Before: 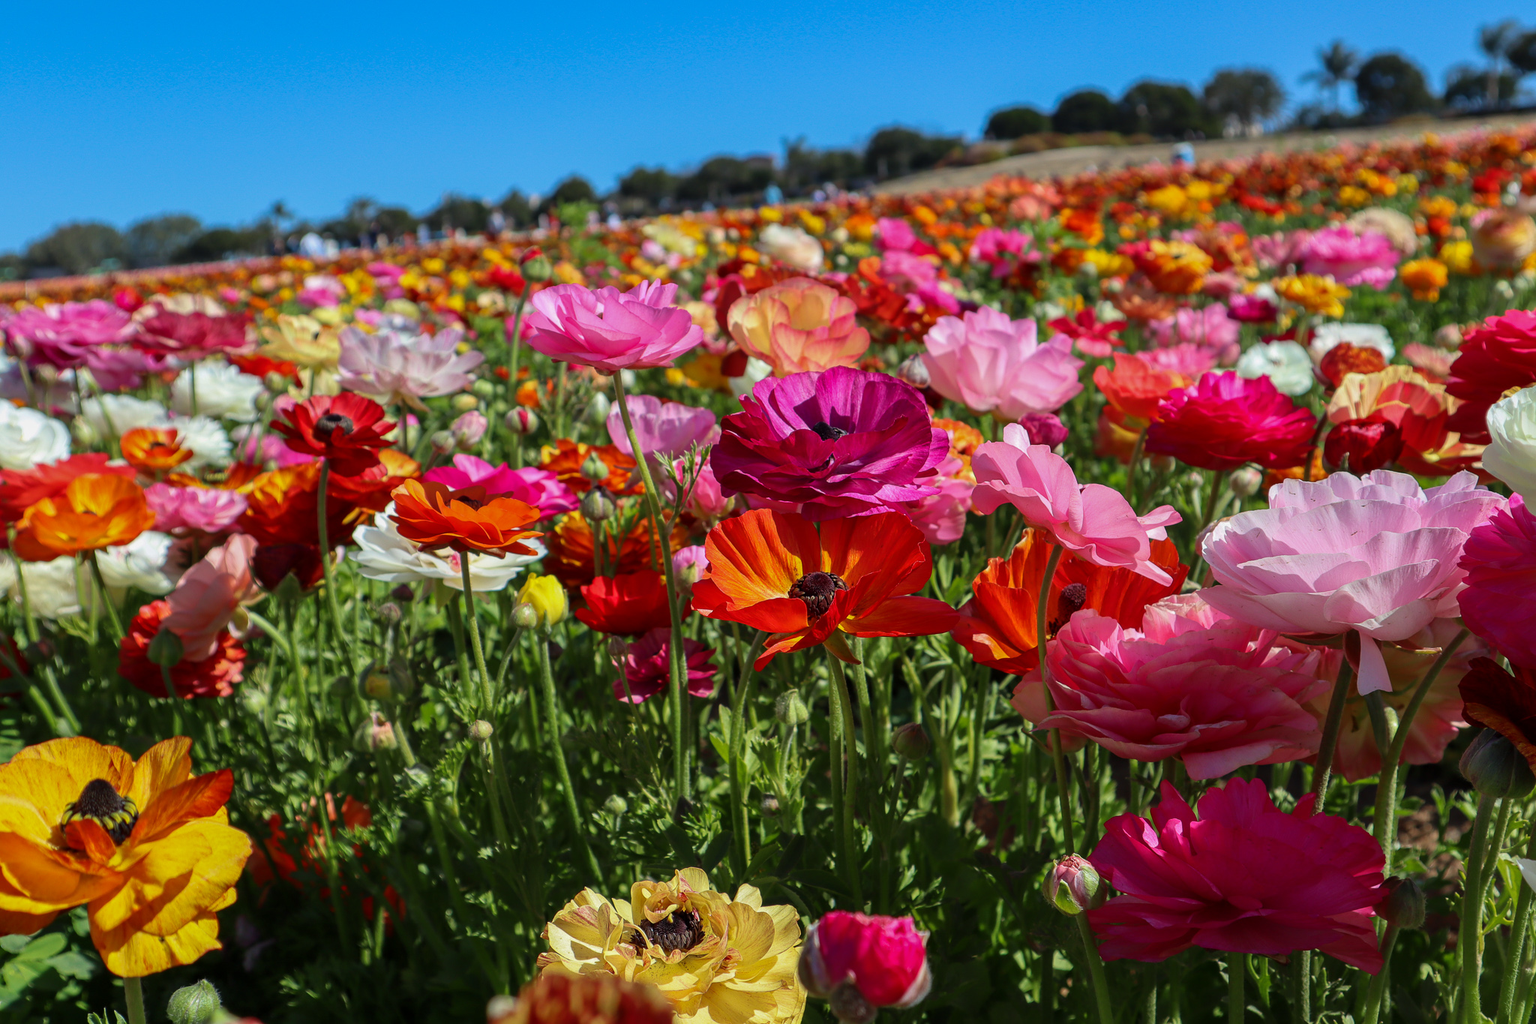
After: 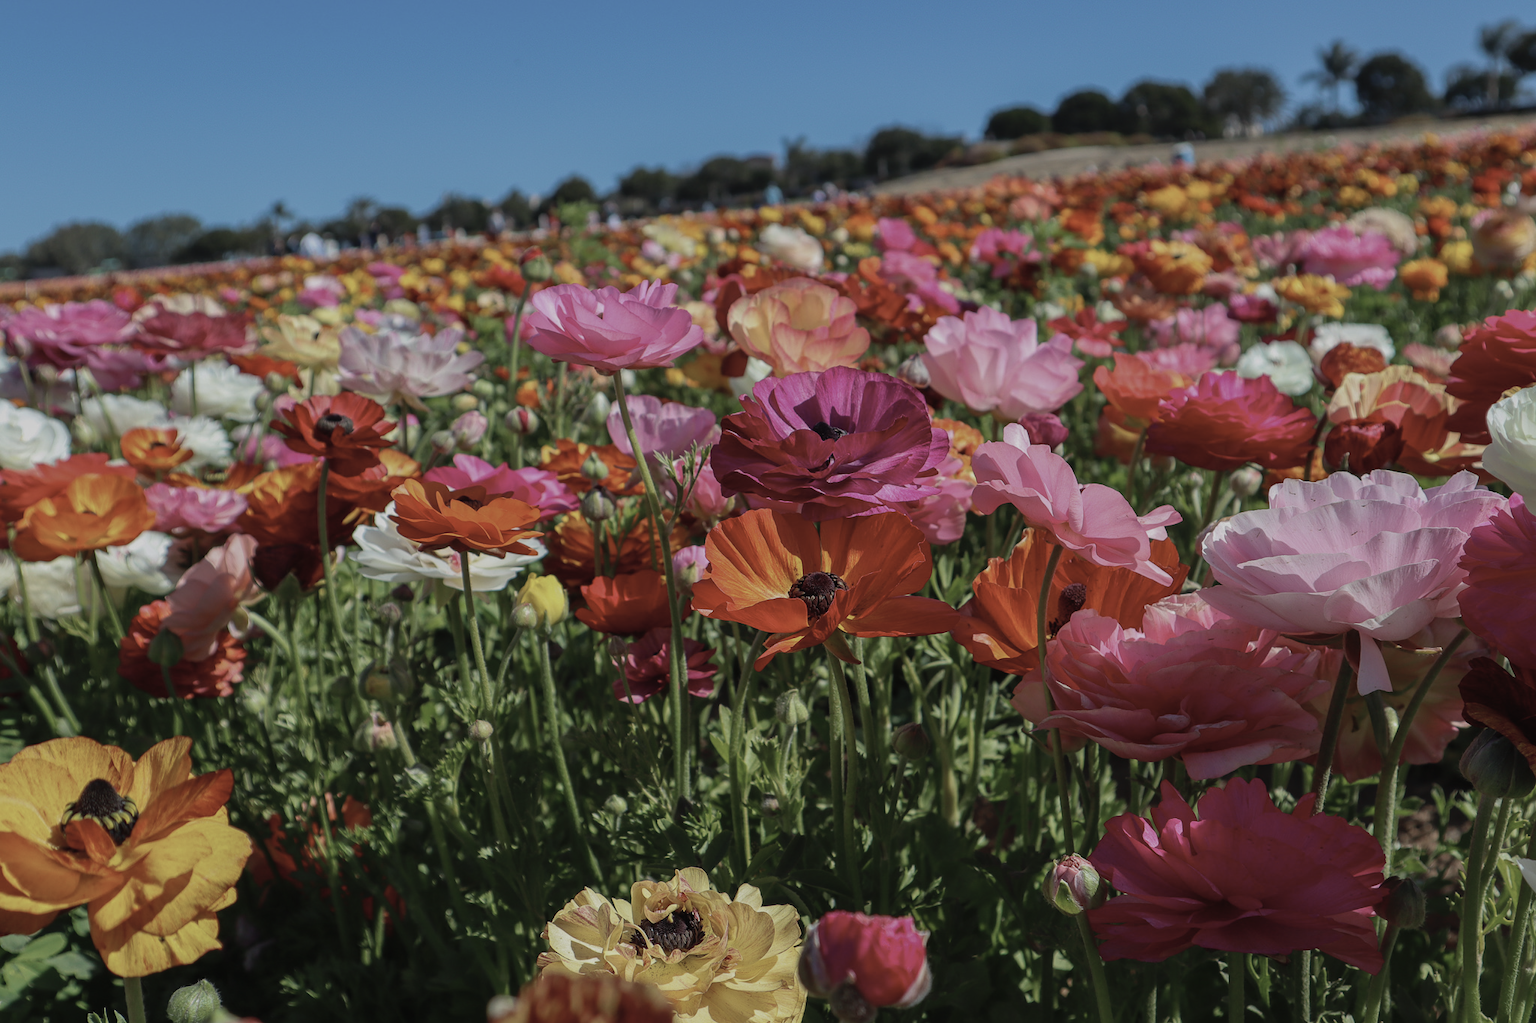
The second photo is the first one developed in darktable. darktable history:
contrast brightness saturation: contrast -0.042, saturation -0.396
exposure: exposure -0.456 EV, compensate highlight preservation false
